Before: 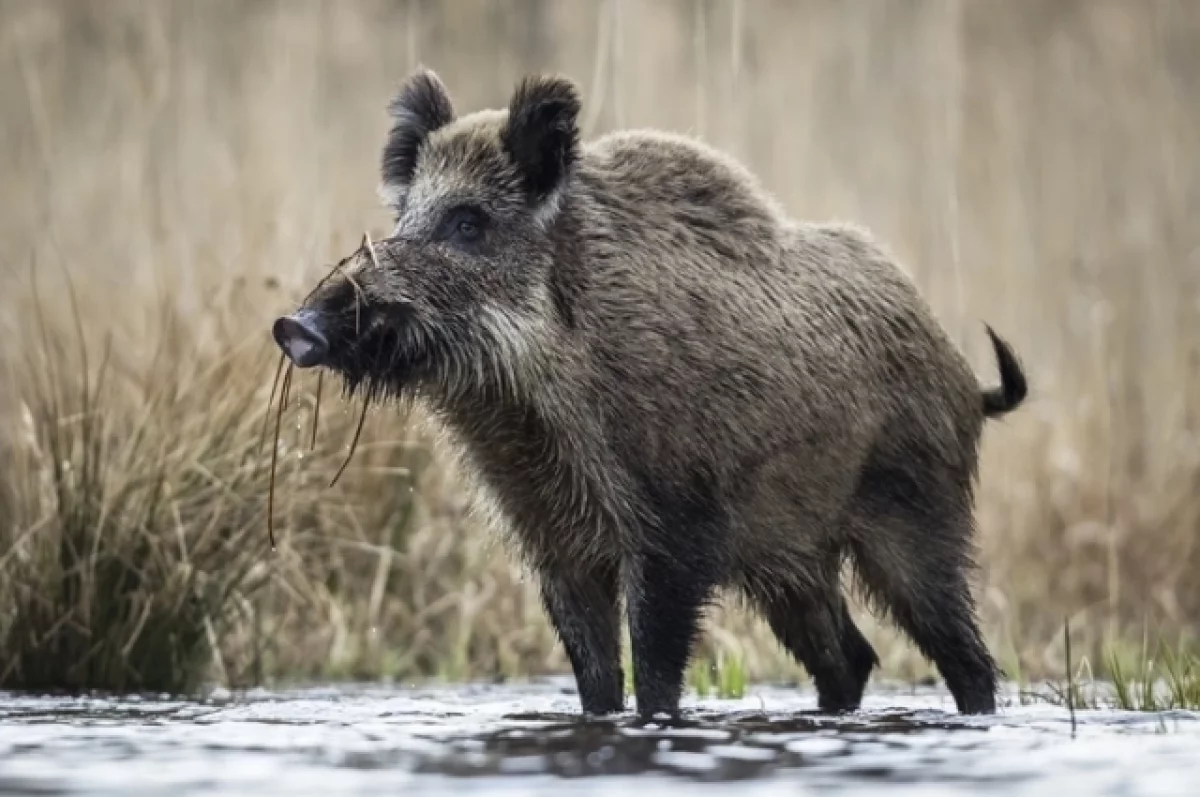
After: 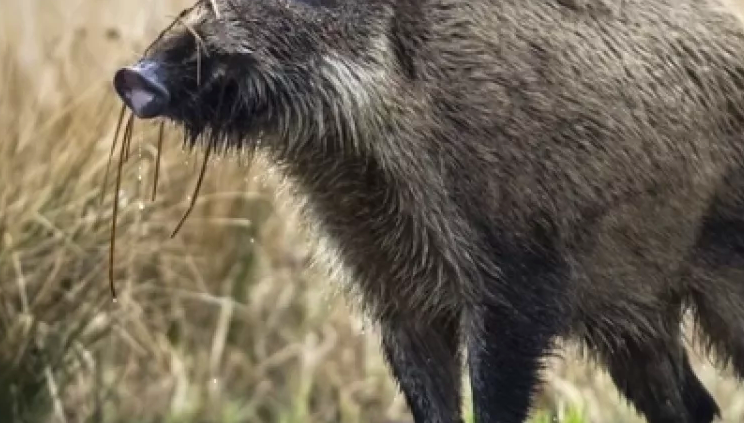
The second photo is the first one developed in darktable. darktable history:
color correction: saturation 1.32
base curve: curves: ch0 [(0, 0) (0.303, 0.277) (1, 1)]
crop: left 13.312%, top 31.28%, right 24.627%, bottom 15.582%
exposure: exposure 0.3 EV, compensate highlight preservation false
